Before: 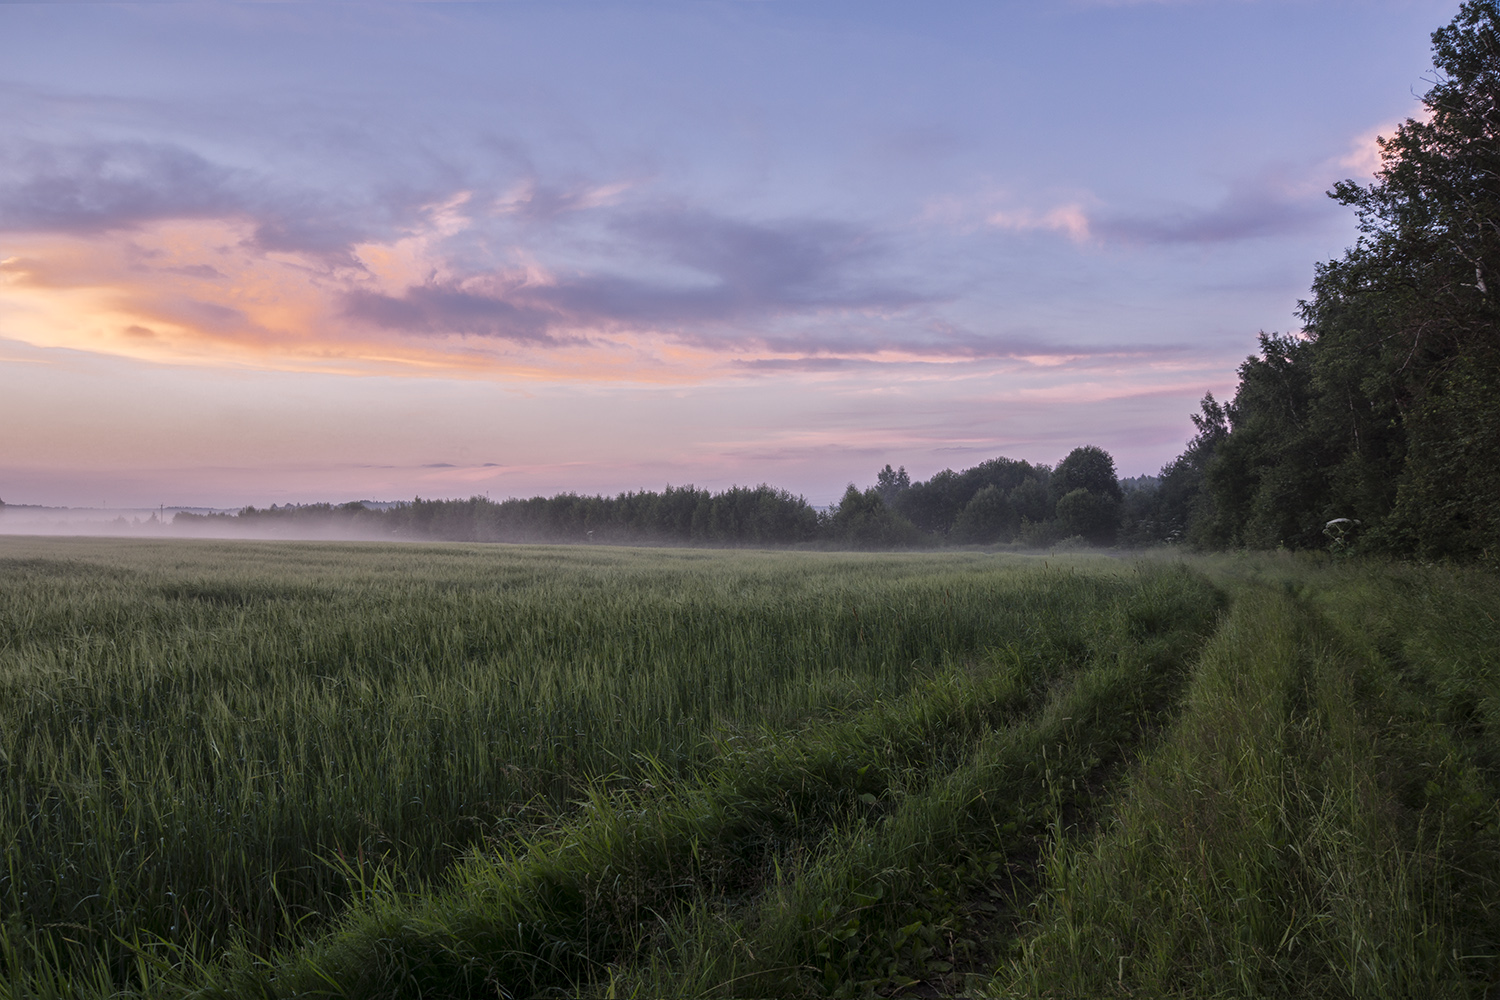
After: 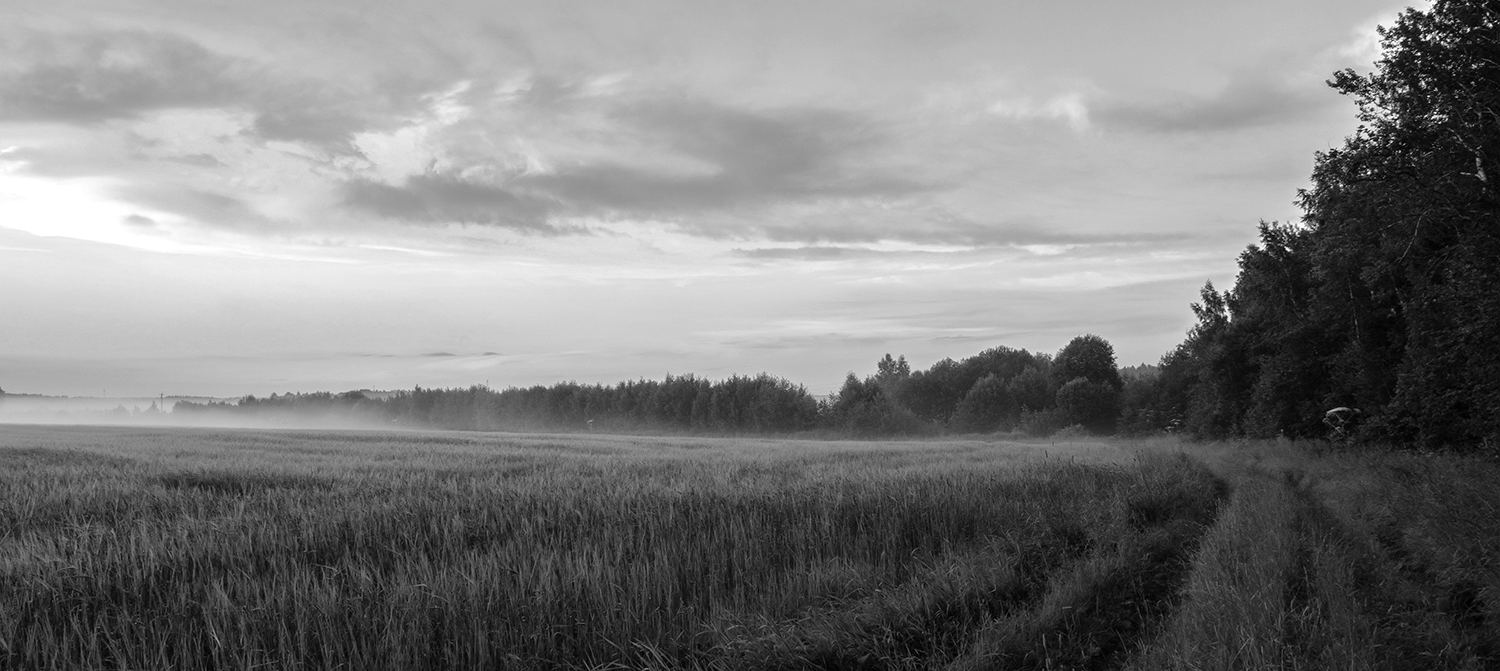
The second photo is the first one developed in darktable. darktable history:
crop: top 11.165%, bottom 21.696%
contrast brightness saturation: saturation -0.994
tone equalizer: -8 EV -0.386 EV, -7 EV -0.359 EV, -6 EV -0.346 EV, -5 EV -0.22 EV, -3 EV 0.256 EV, -2 EV 0.326 EV, -1 EV 0.367 EV, +0 EV 0.443 EV, mask exposure compensation -0.484 EV
